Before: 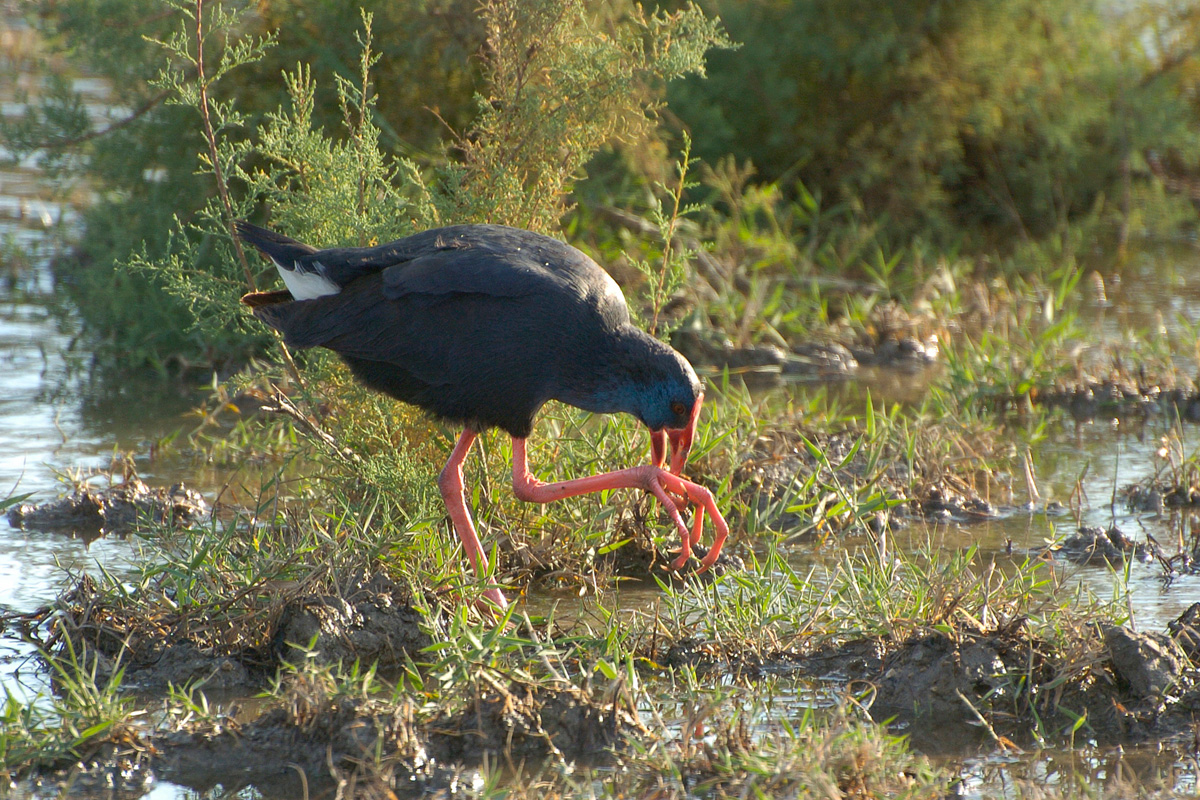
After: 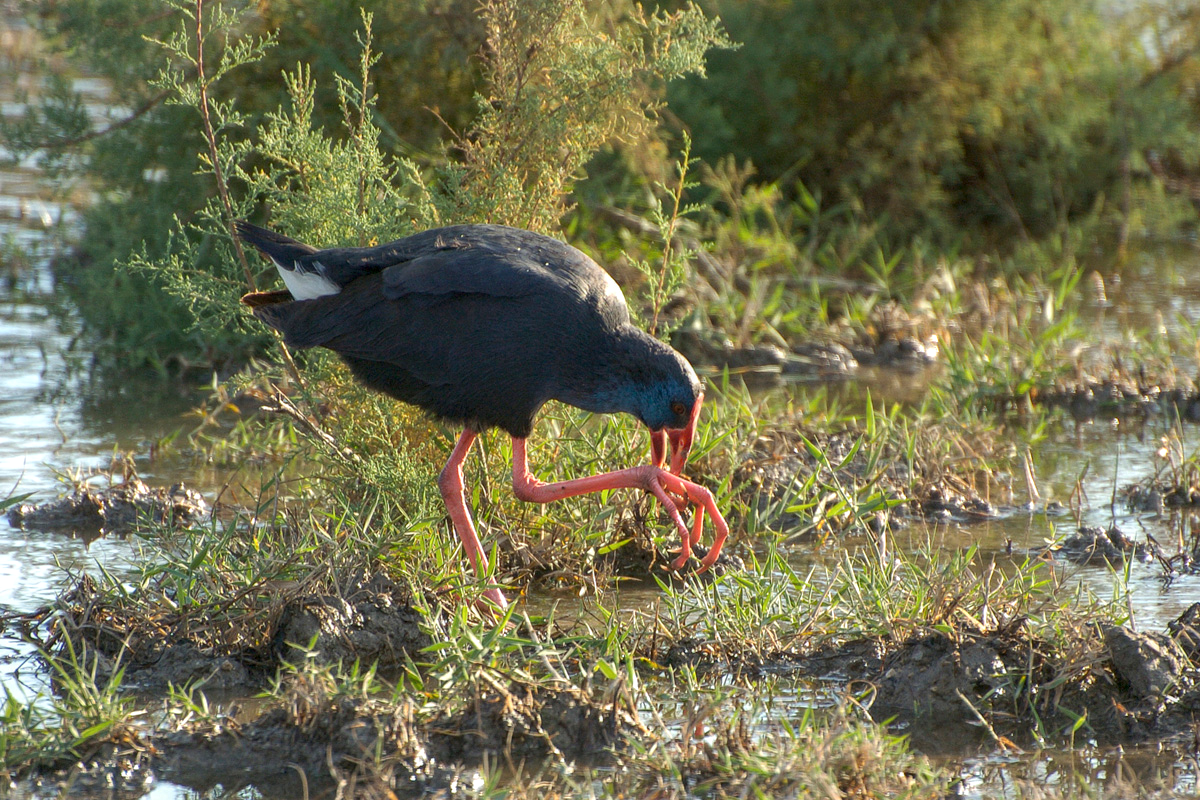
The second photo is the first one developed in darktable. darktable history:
local contrast: on, module defaults
vignetting: fall-off start 97.38%, fall-off radius 77.67%, width/height ratio 1.122, dithering 8-bit output
